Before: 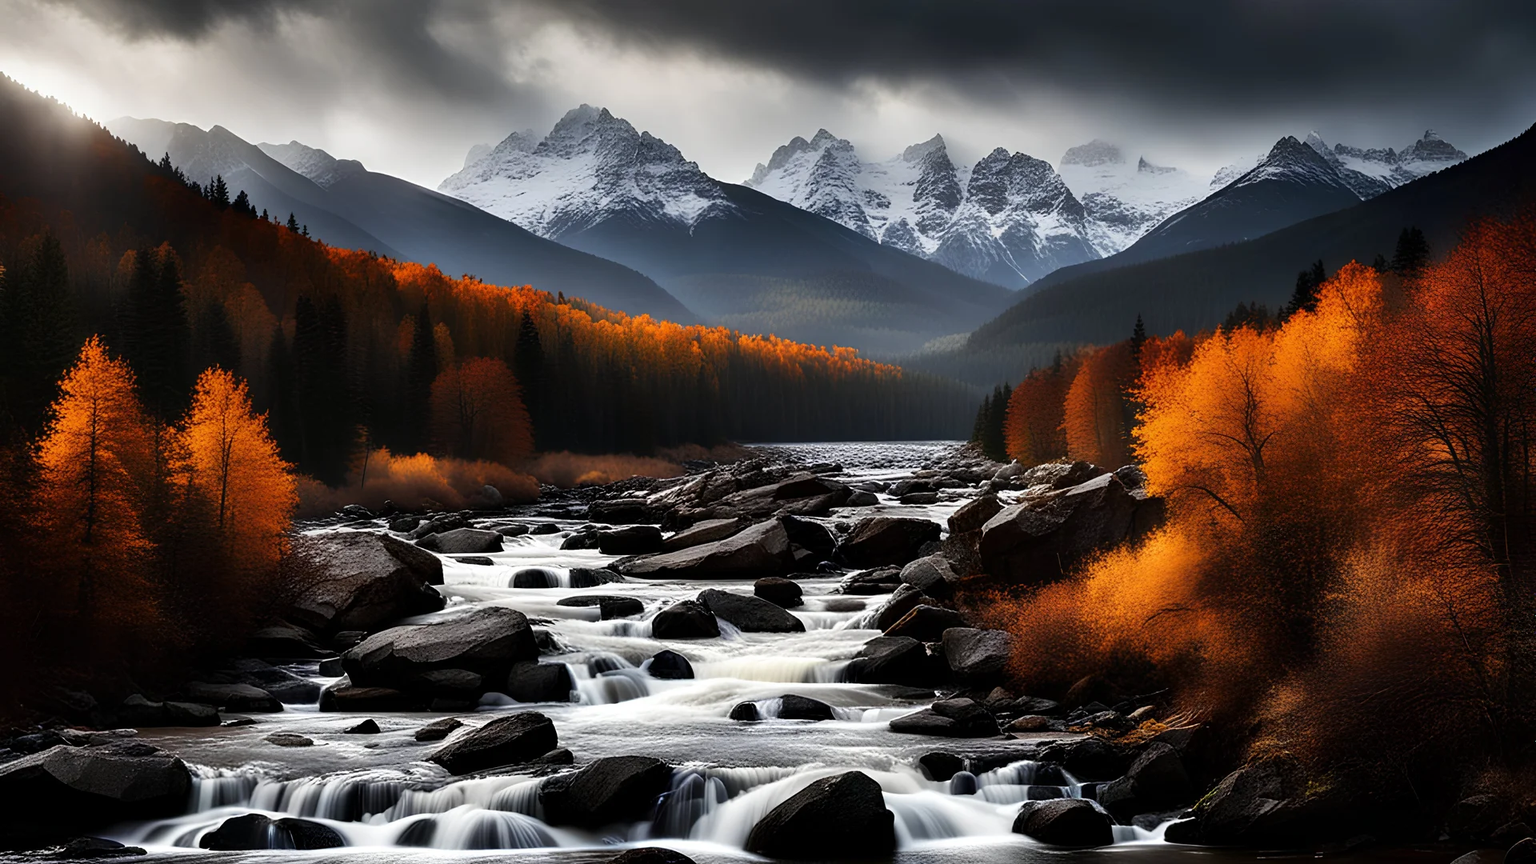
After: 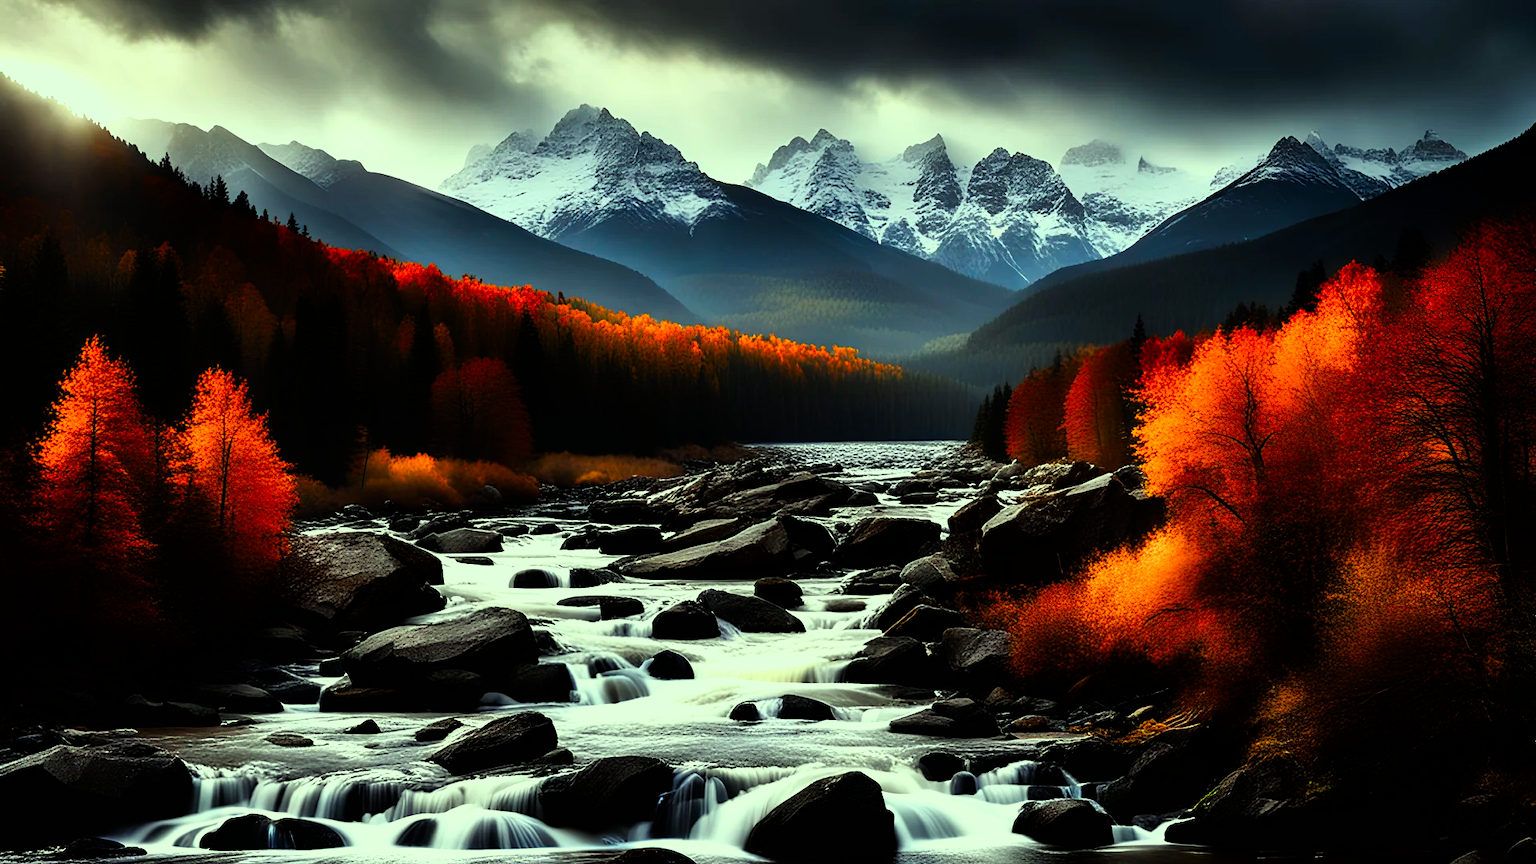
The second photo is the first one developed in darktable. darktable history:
filmic rgb: black relative exposure -8.02 EV, white relative exposure 2.19 EV, hardness 6.89, iterations of high-quality reconstruction 0
color correction: highlights a* -11.07, highlights b* 9.86, saturation 1.71
